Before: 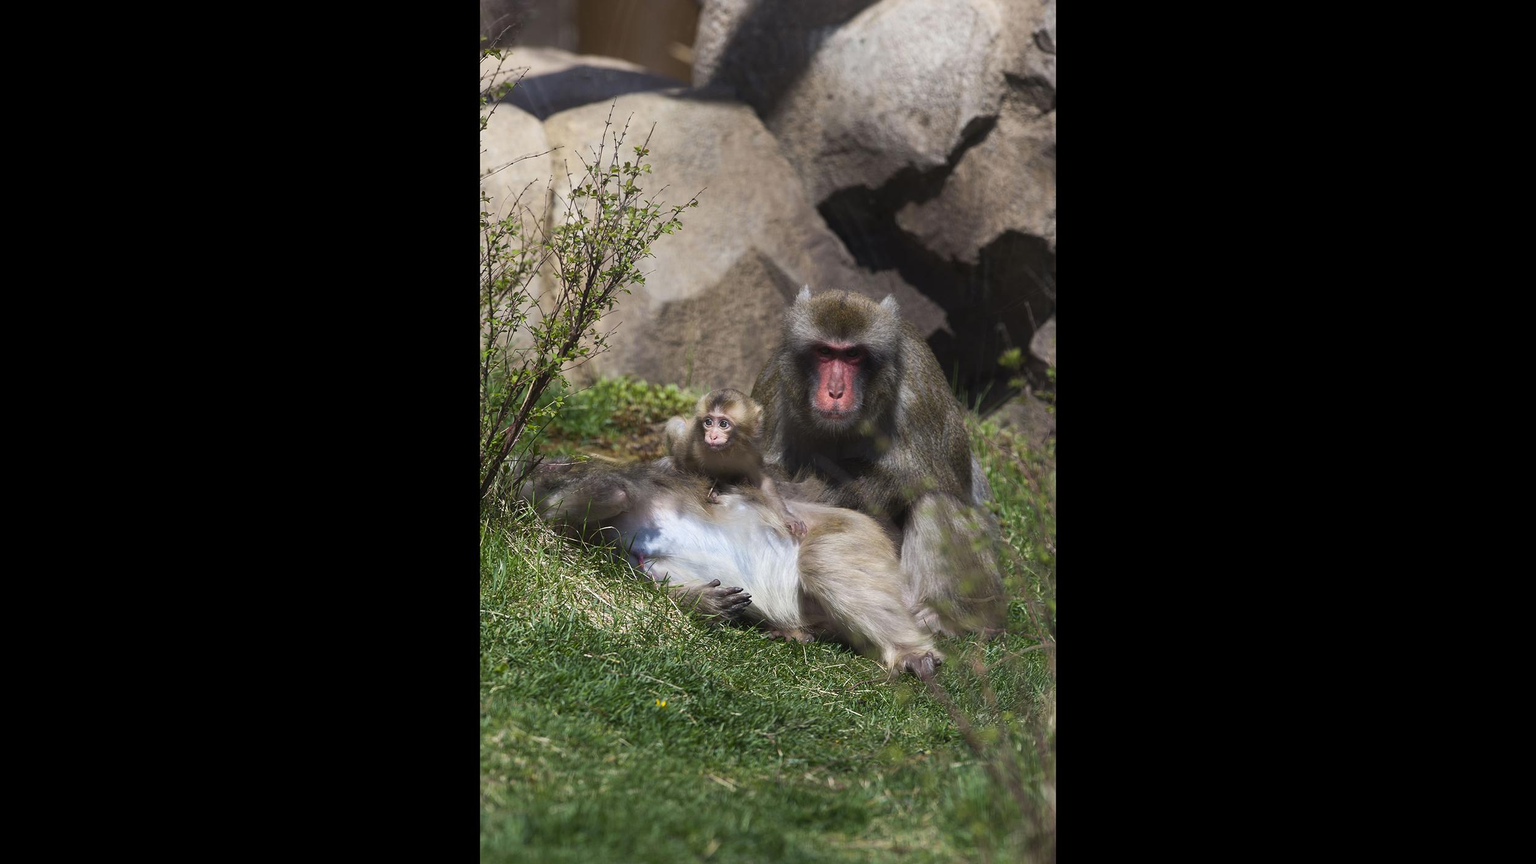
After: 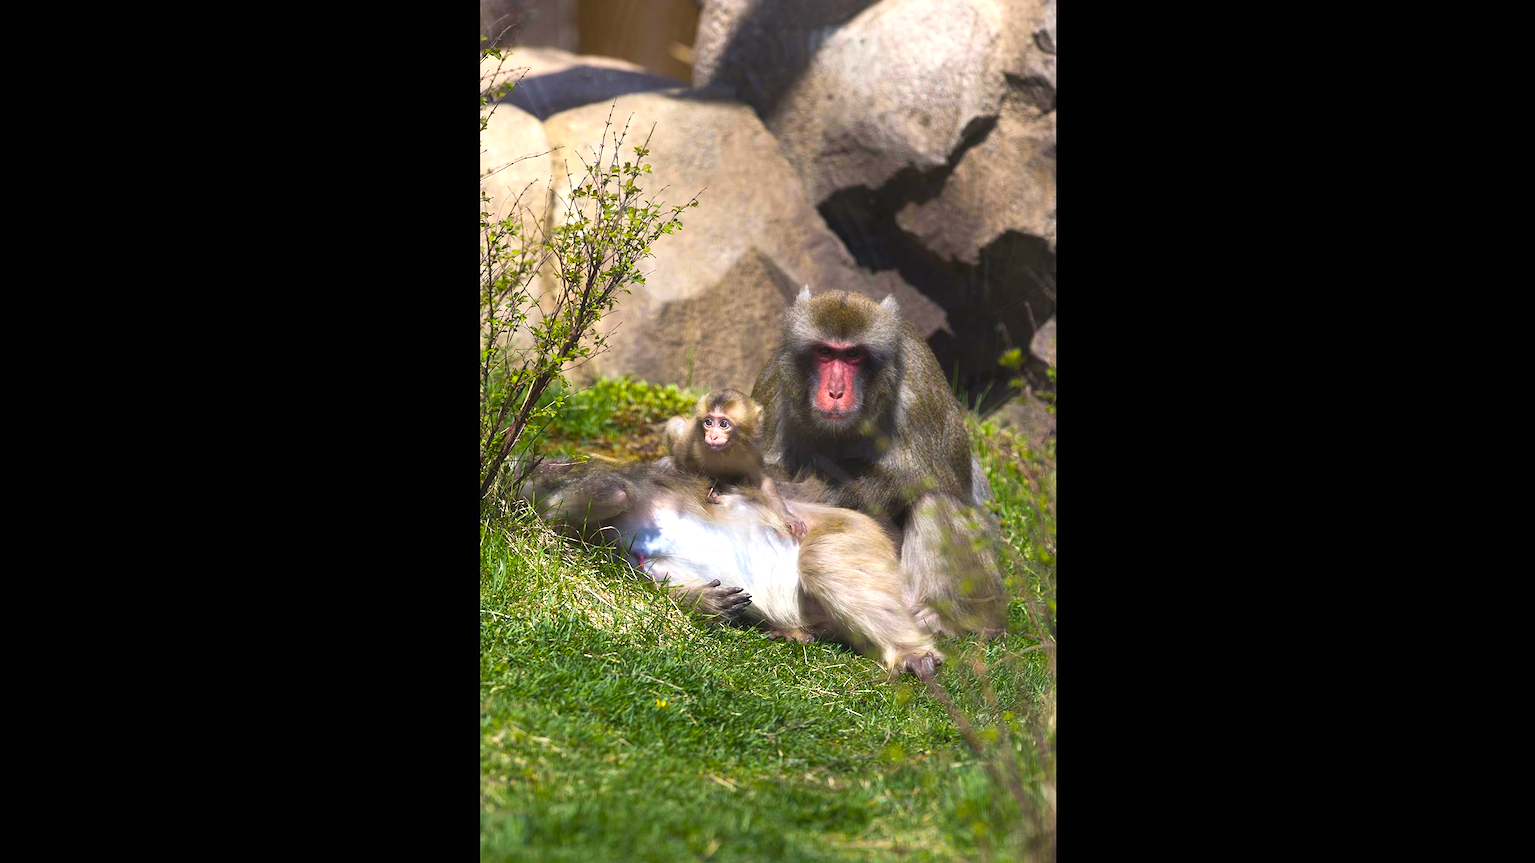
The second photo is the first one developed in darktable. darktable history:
exposure: black level correction 0, exposure 0.694 EV, compensate highlight preservation false
color balance rgb: highlights gain › chroma 1.119%, highlights gain › hue 60.19°, perceptual saturation grading › global saturation 25.47%, global vibrance 32.521%
